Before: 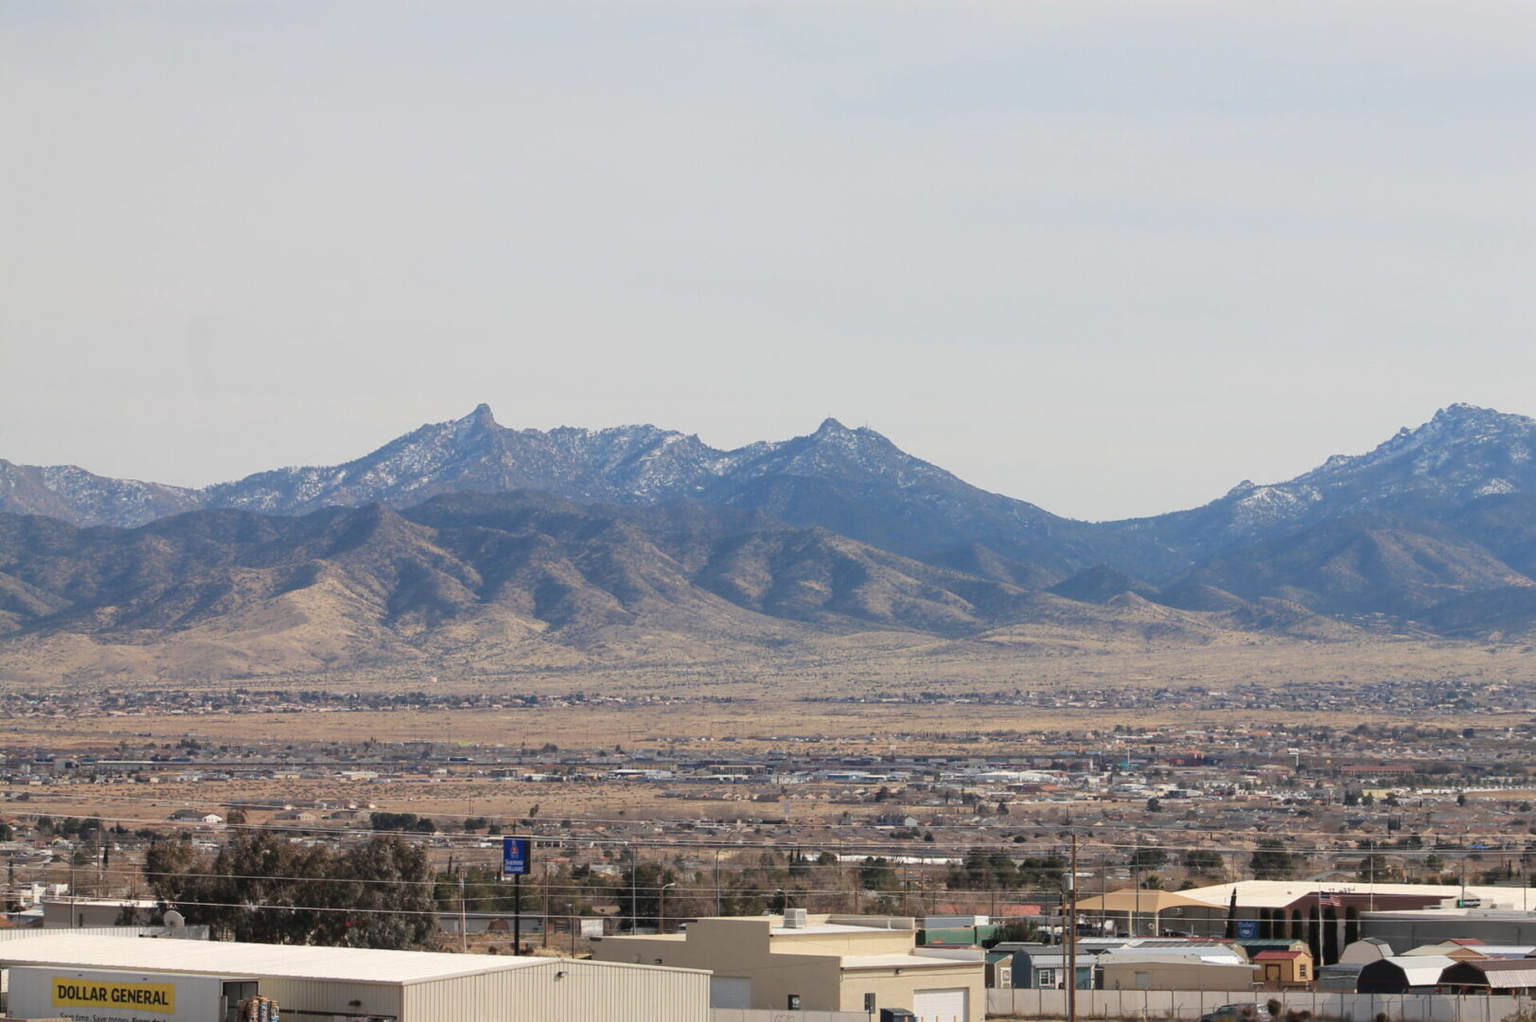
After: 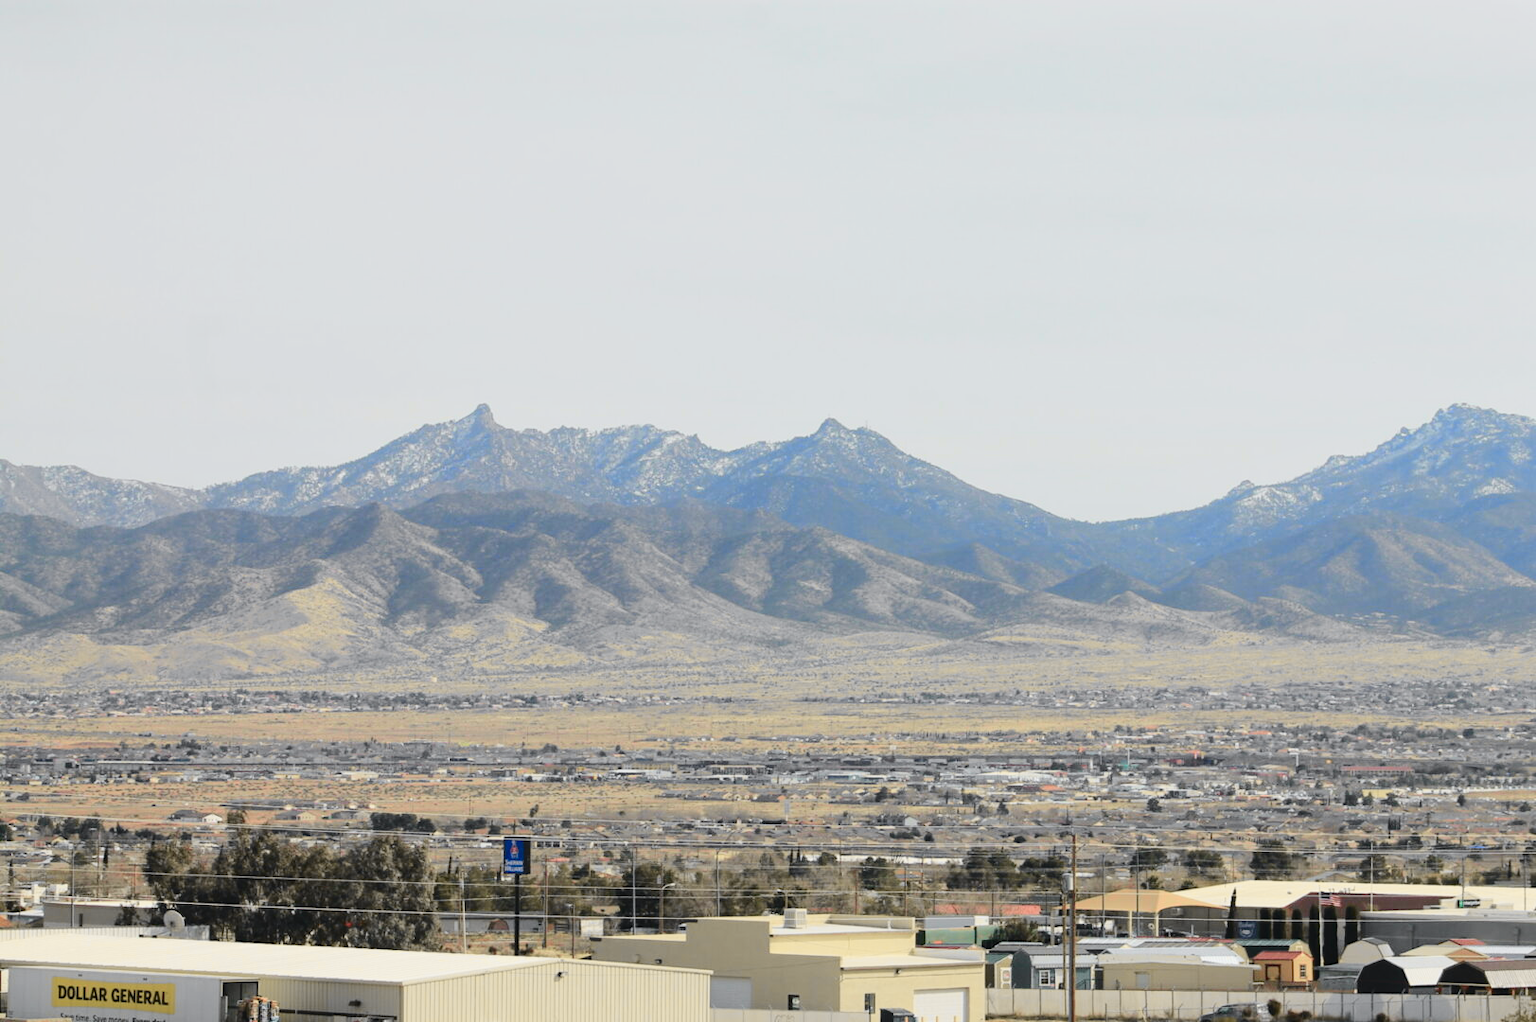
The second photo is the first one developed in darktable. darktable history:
tone curve: curves: ch0 [(0, 0.026) (0.104, 0.1) (0.233, 0.262) (0.398, 0.507) (0.498, 0.621) (0.65, 0.757) (0.835, 0.883) (1, 0.961)]; ch1 [(0, 0) (0.346, 0.307) (0.408, 0.369) (0.453, 0.457) (0.482, 0.476) (0.502, 0.498) (0.521, 0.503) (0.553, 0.554) (0.638, 0.646) (0.693, 0.727) (1, 1)]; ch2 [(0, 0) (0.366, 0.337) (0.434, 0.46) (0.485, 0.494) (0.5, 0.494) (0.511, 0.508) (0.537, 0.55) (0.579, 0.599) (0.663, 0.67) (1, 1)], color space Lab, independent channels, preserve colors none
tone equalizer: on, module defaults
